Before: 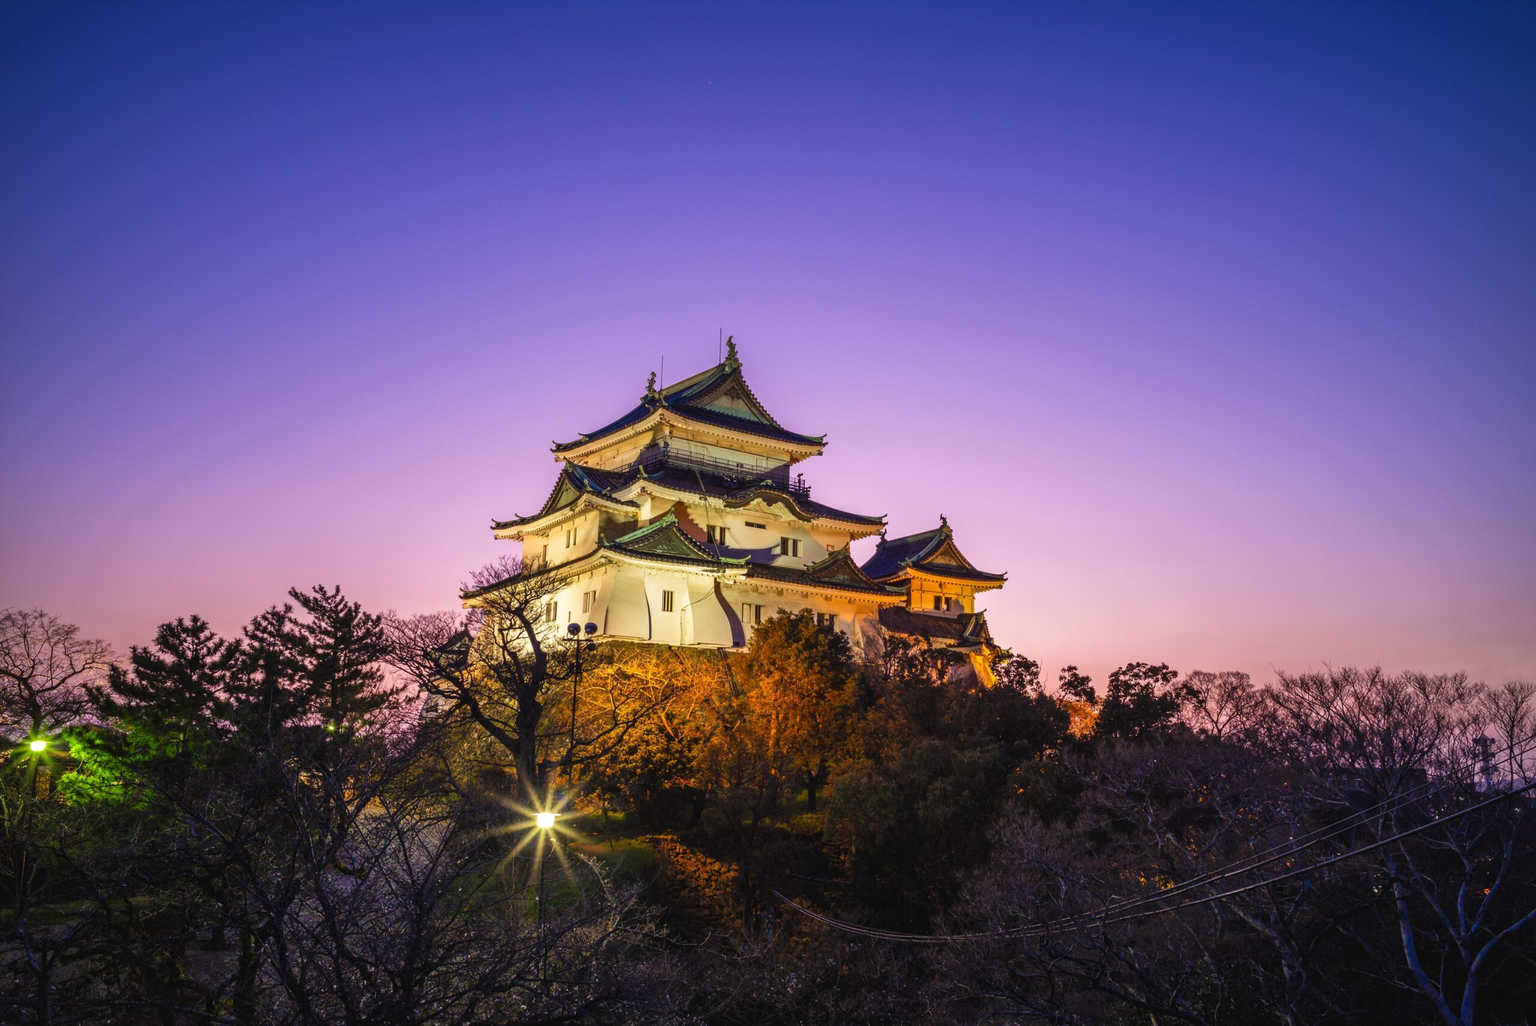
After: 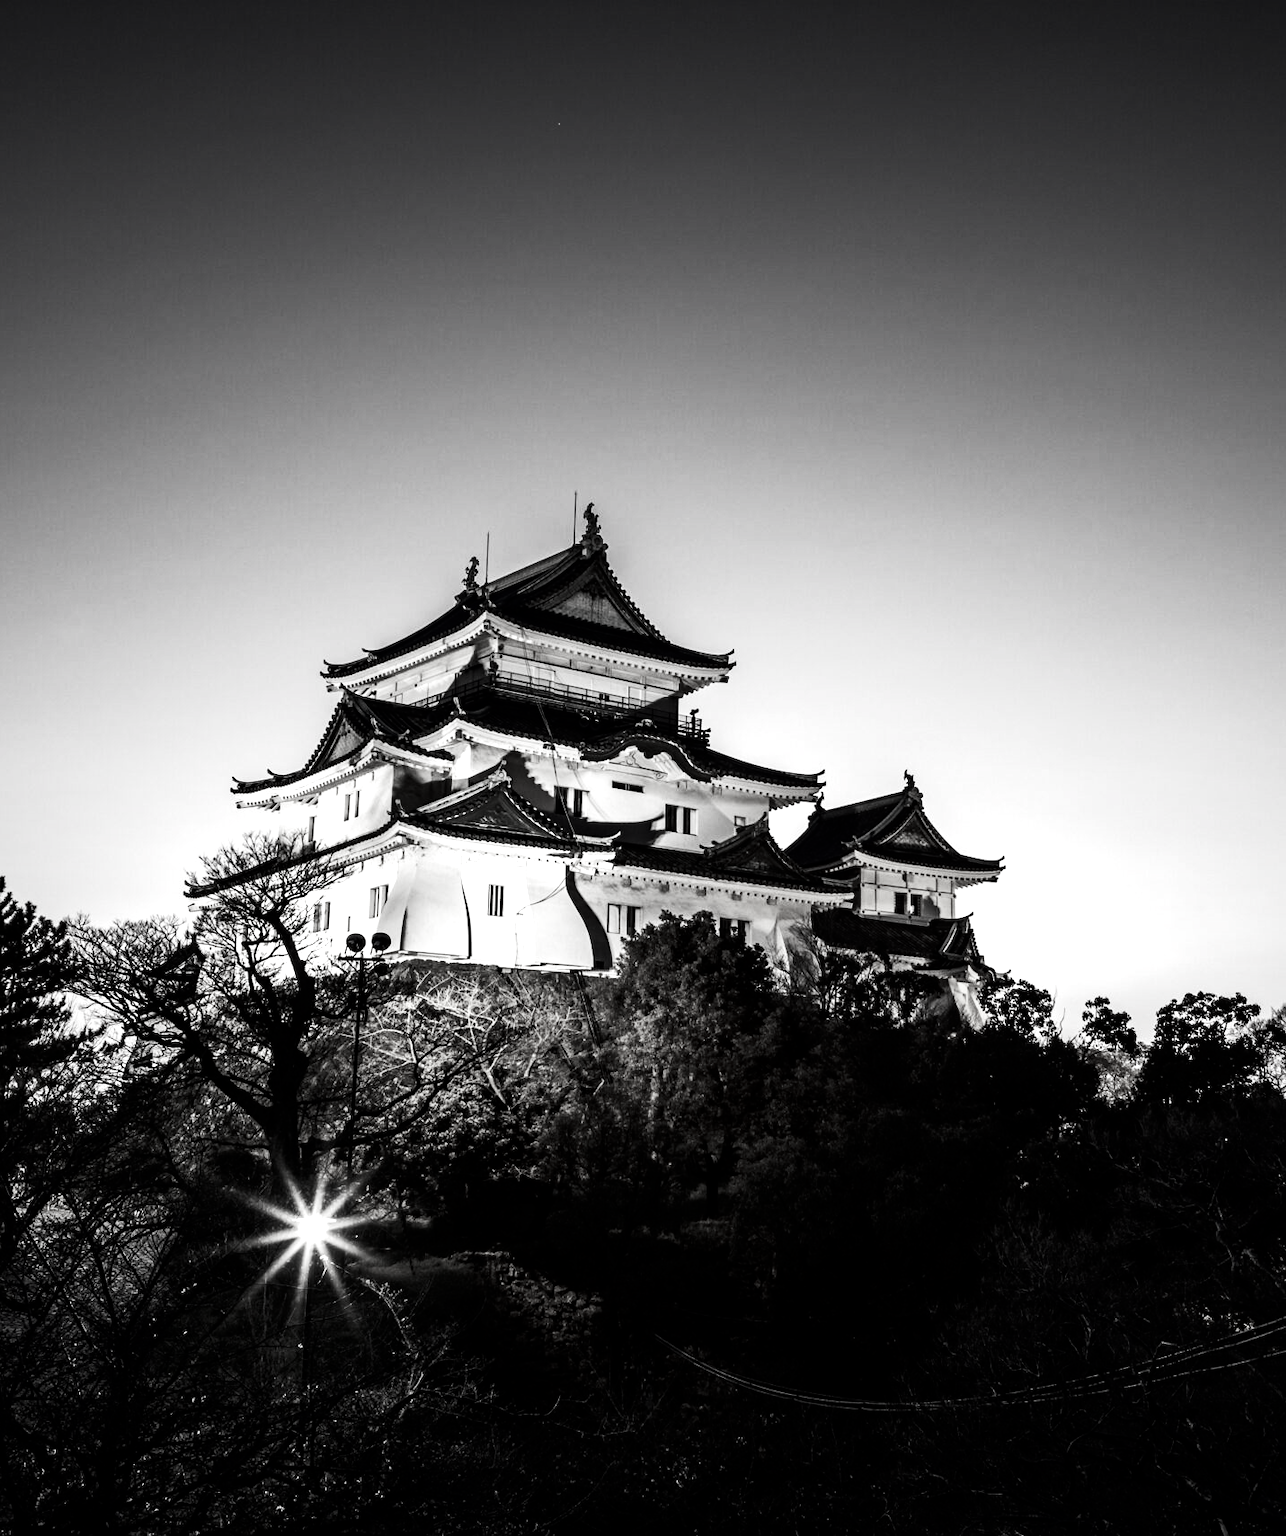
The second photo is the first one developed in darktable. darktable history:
contrast brightness saturation: contrast 0.02, brightness -0.995, saturation -0.984
crop: left 21.92%, right 22.165%, bottom 0.013%
base curve: curves: ch0 [(0, 0) (0.028, 0.03) (0.121, 0.232) (0.46, 0.748) (0.859, 0.968) (1, 1)], preserve colors none
exposure: exposure 0.777 EV, compensate highlight preservation false
